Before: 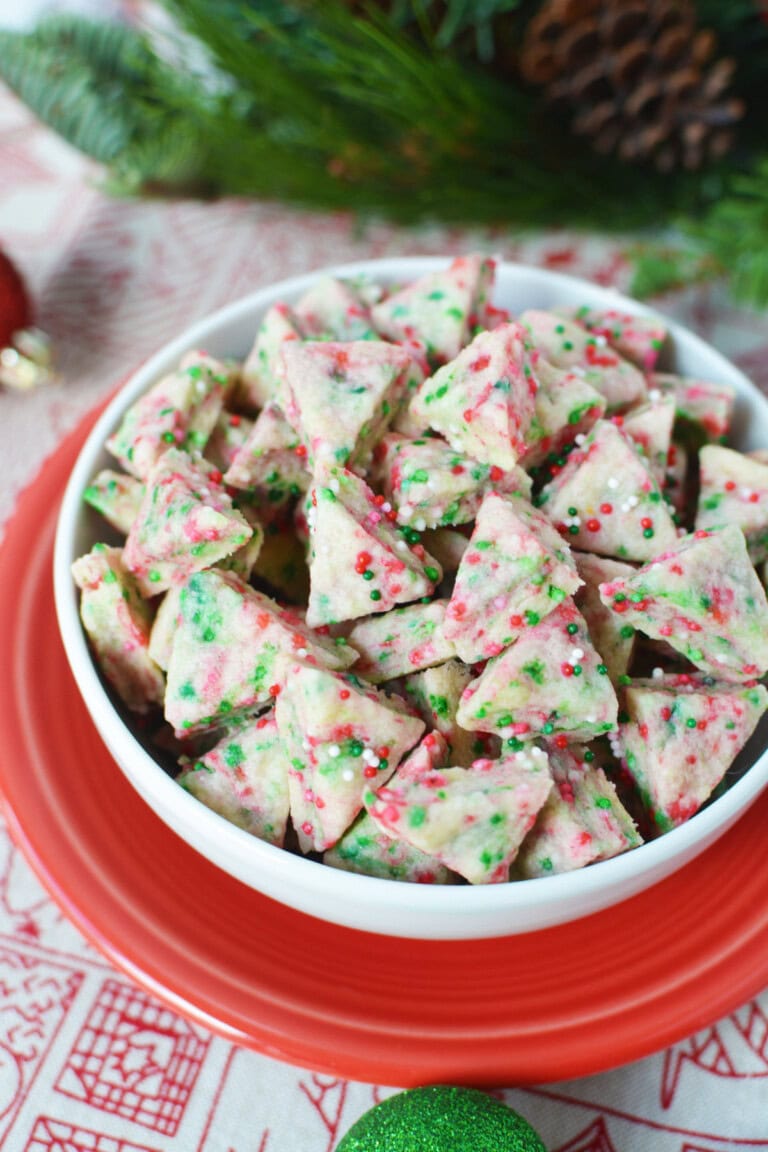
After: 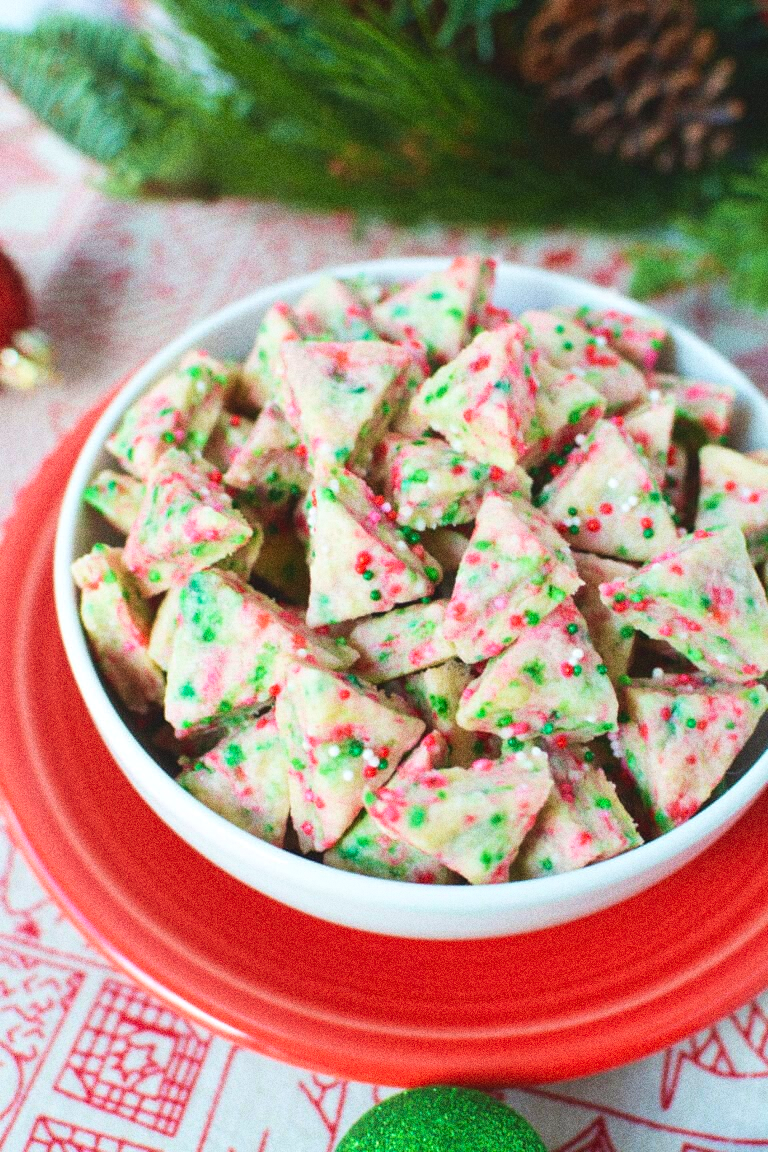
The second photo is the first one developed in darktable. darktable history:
contrast brightness saturation: contrast 0.07, brightness 0.08, saturation 0.18
grain: coarseness 0.09 ISO, strength 40%
velvia: on, module defaults
exposure: black level correction -0.003, exposure 0.04 EV, compensate highlight preservation false
